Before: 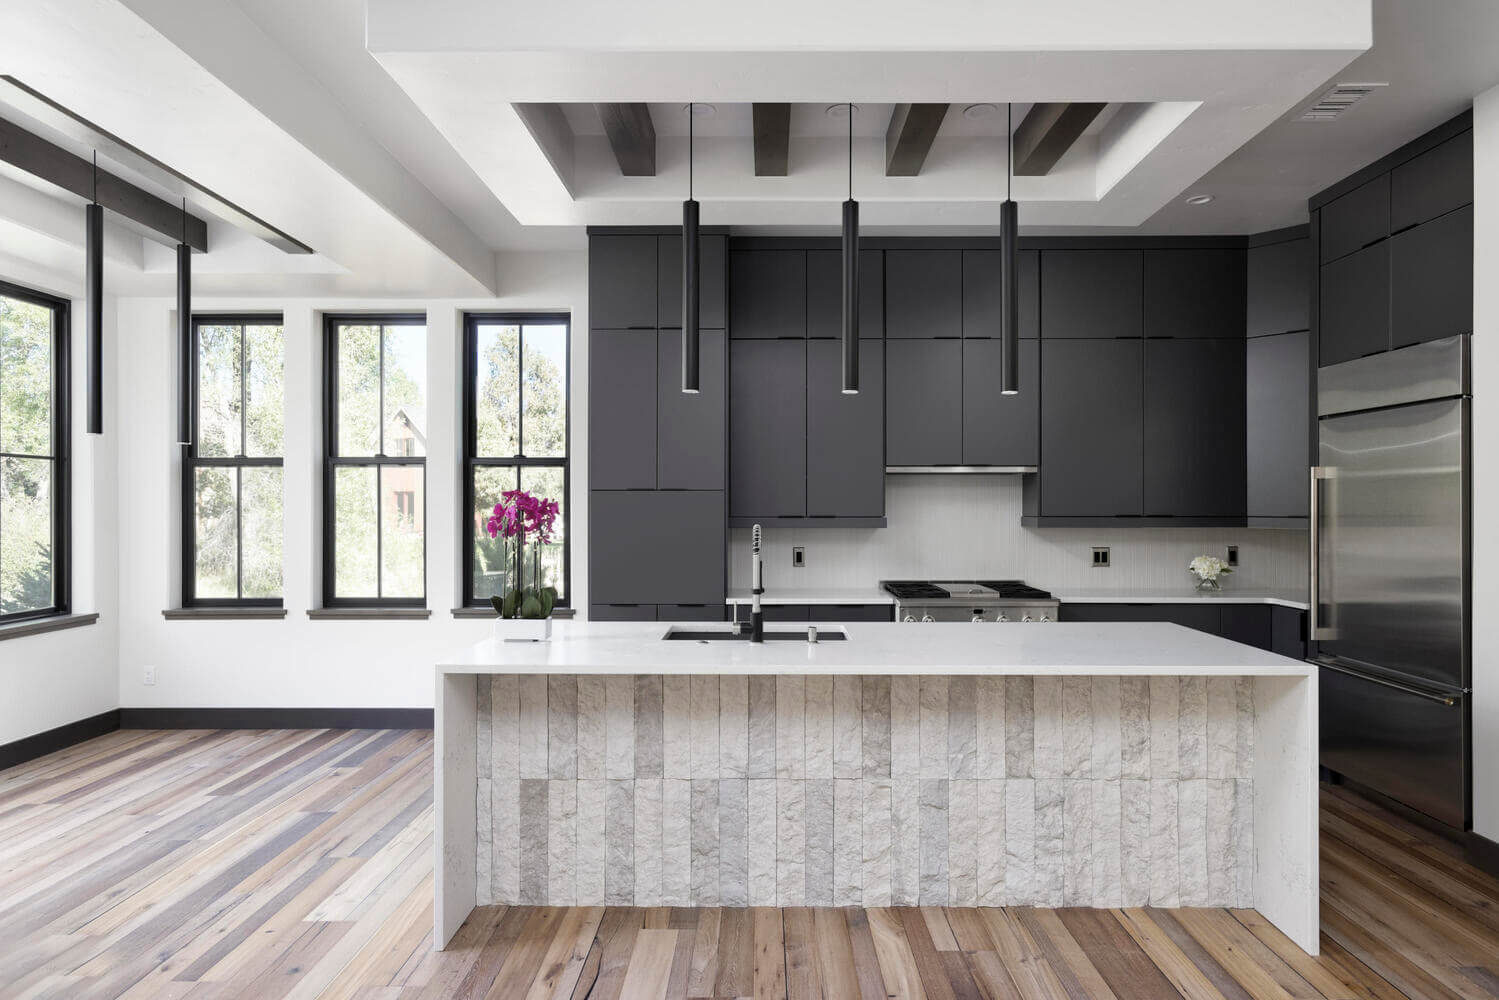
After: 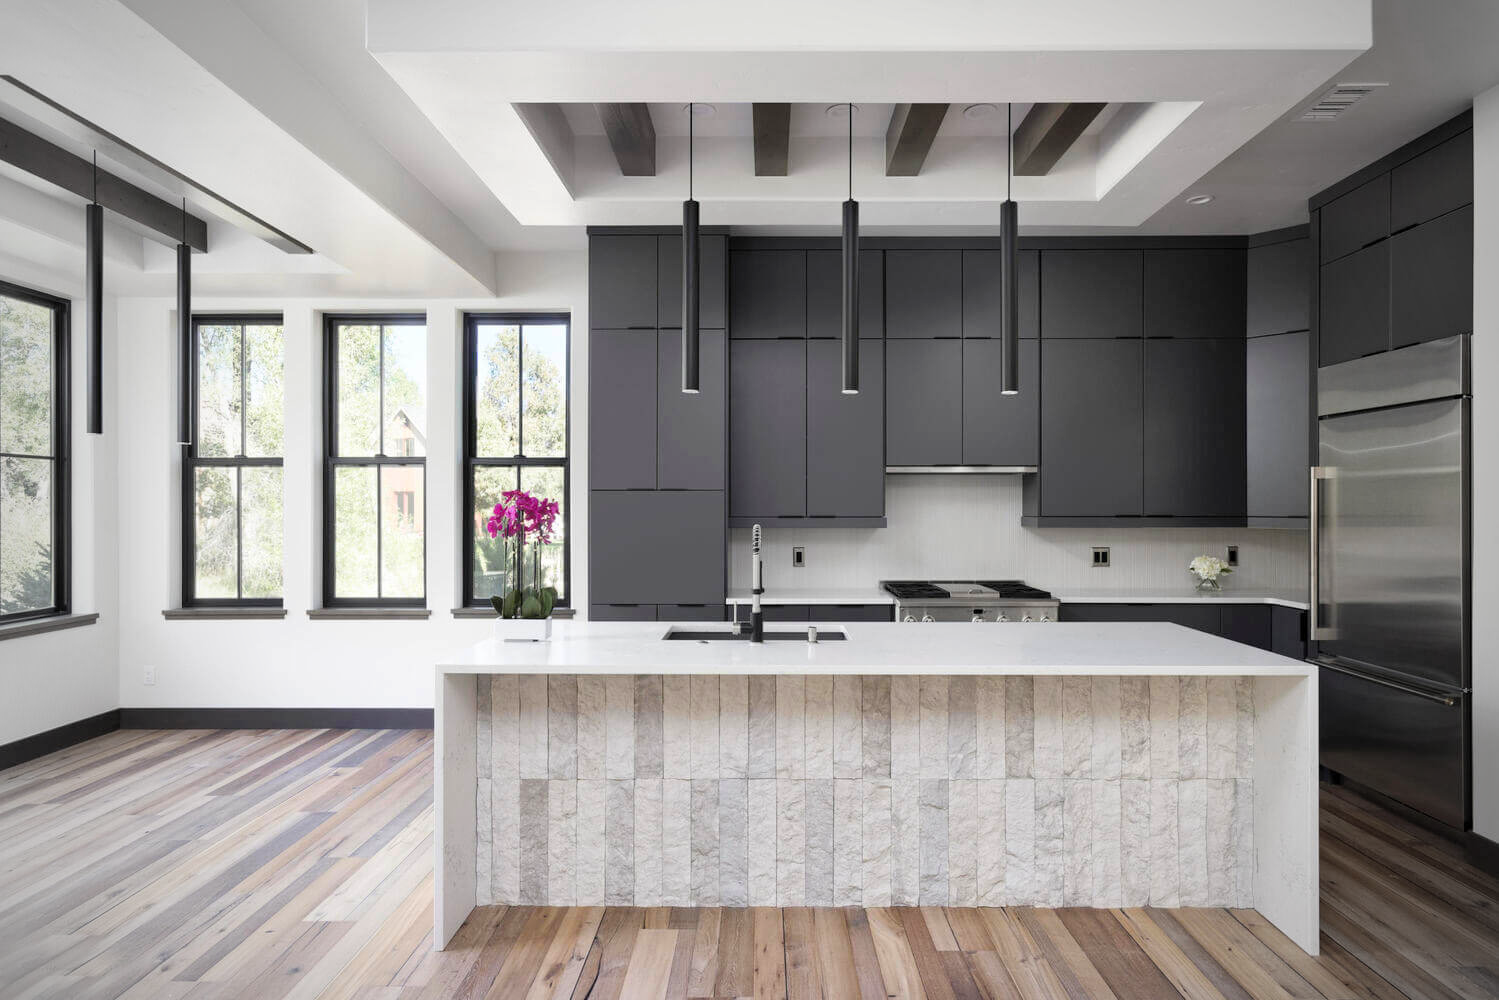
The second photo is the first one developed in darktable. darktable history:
vignetting: fall-off start 67.15%, brightness -0.442, saturation -0.691, width/height ratio 1.011, unbound false
contrast brightness saturation: contrast 0.07, brightness 0.08, saturation 0.18
